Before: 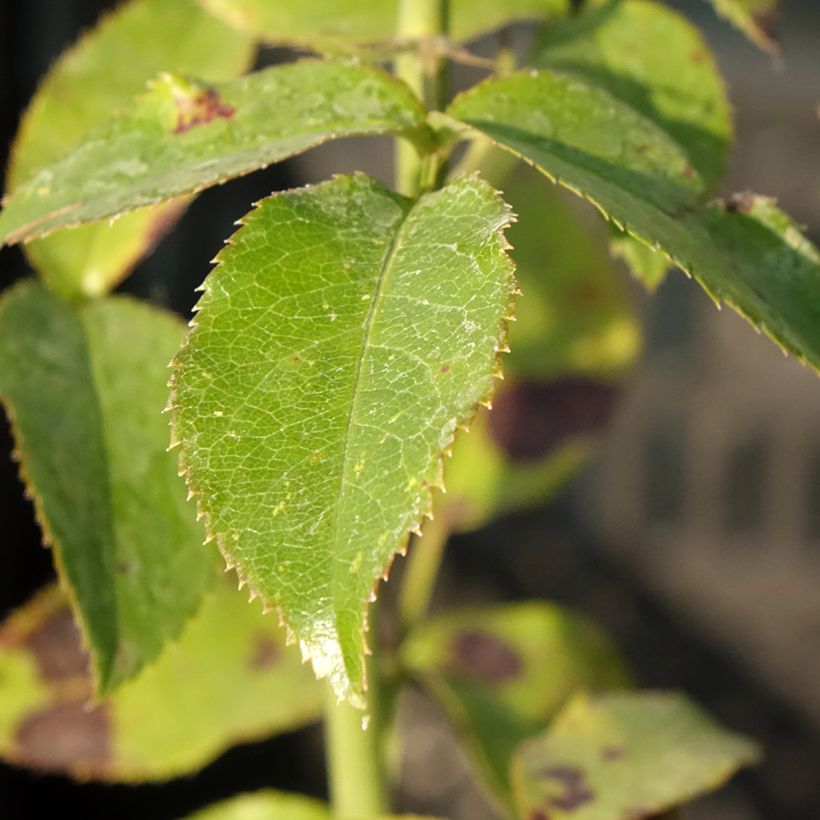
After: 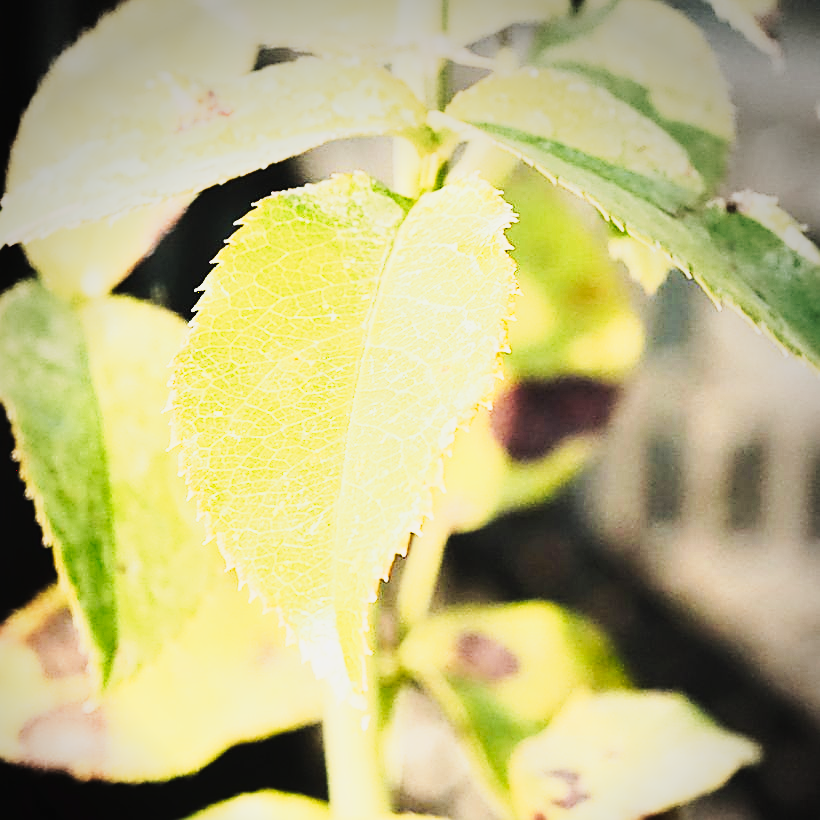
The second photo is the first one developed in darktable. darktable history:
tone curve: curves: ch0 [(0, 0.026) (0.146, 0.158) (0.272, 0.34) (0.434, 0.625) (0.676, 0.871) (0.994, 0.955)], preserve colors none
base curve: curves: ch0 [(0, 0) (0.007, 0.004) (0.027, 0.03) (0.046, 0.07) (0.207, 0.54) (0.442, 0.872) (0.673, 0.972) (1, 1)]
sharpen: amount 0.596
vignetting: center (-0.03, 0.242), automatic ratio true
